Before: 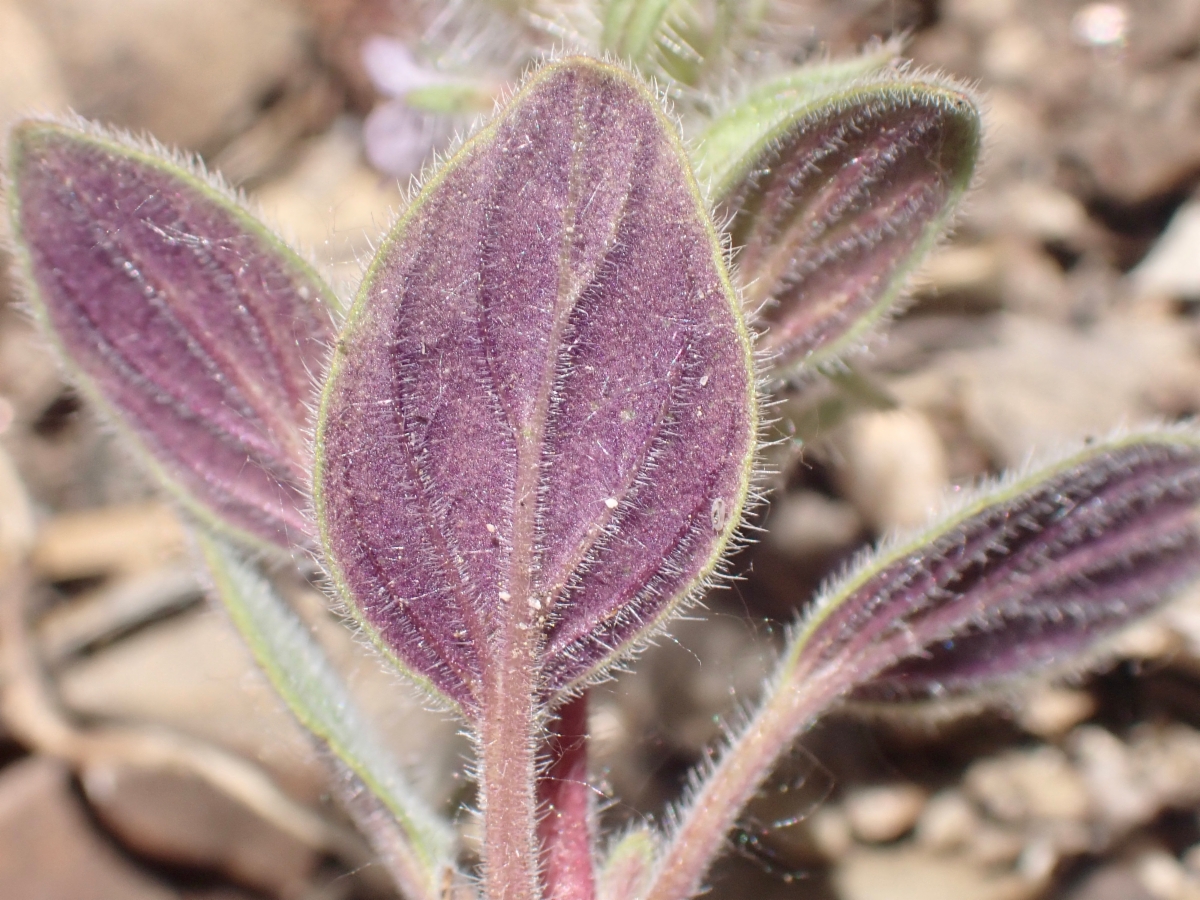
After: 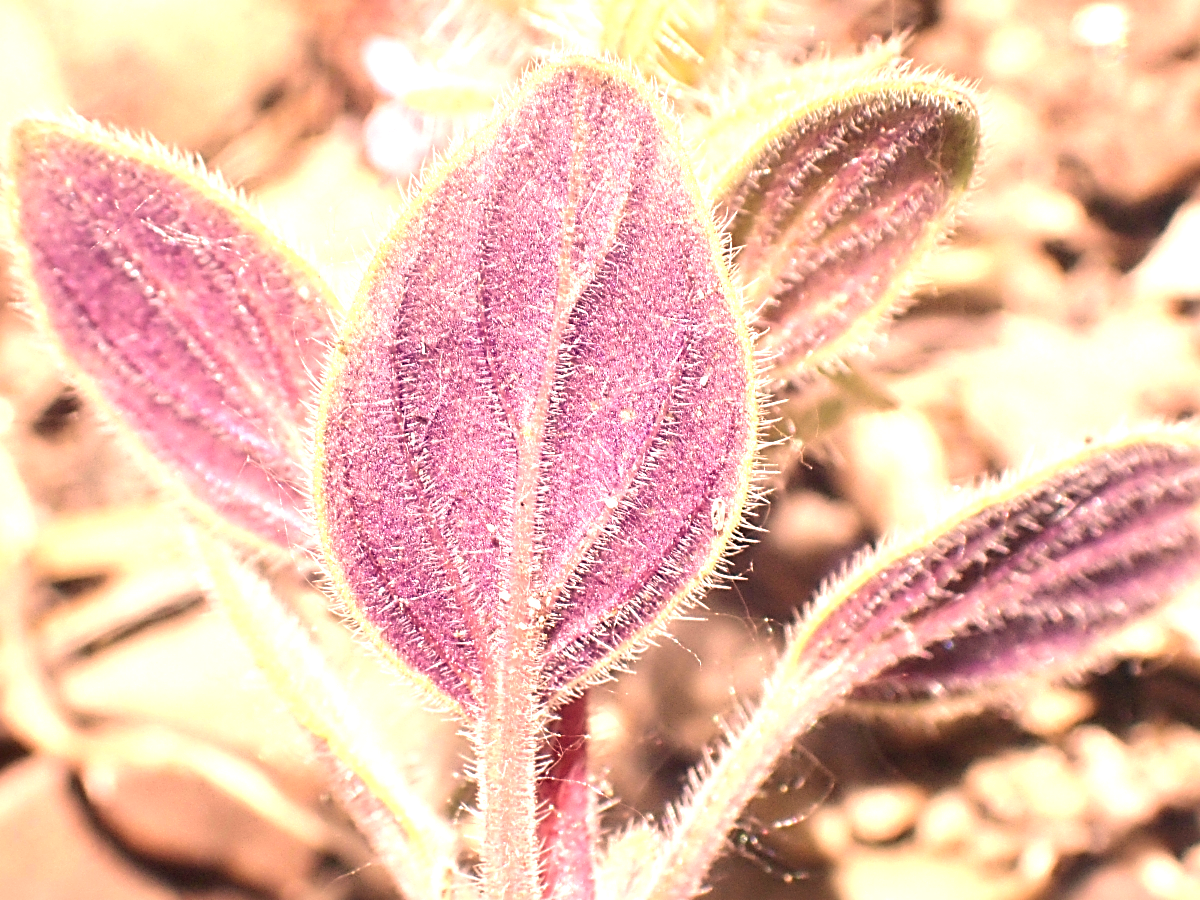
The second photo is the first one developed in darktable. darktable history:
sharpen: radius 2.793, amount 0.71
color correction: highlights a* 21.06, highlights b* 19.77
exposure: black level correction 0, exposure 1.298 EV, compensate exposure bias true, compensate highlight preservation false
